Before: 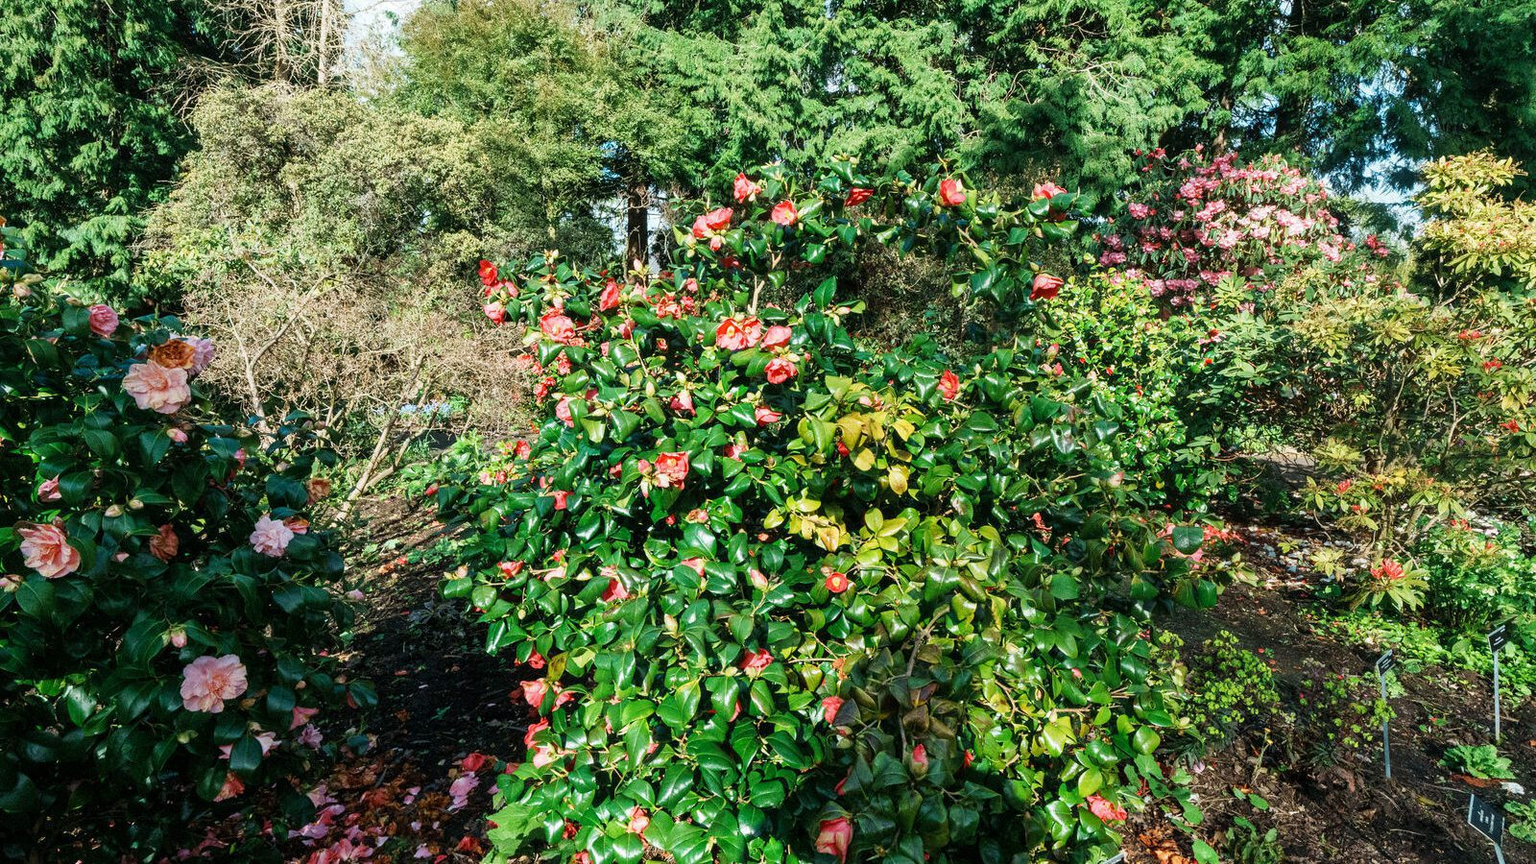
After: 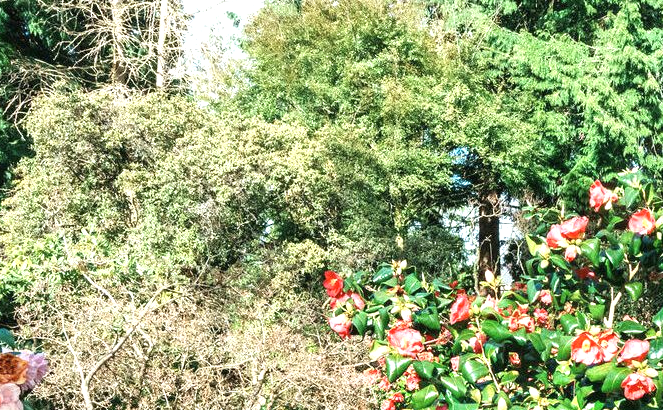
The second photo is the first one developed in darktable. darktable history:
exposure: black level correction 0, exposure 0.701 EV, compensate exposure bias true, compensate highlight preservation false
crop and rotate: left 10.953%, top 0.071%, right 47.598%, bottom 54.288%
contrast brightness saturation: contrast 0.009, saturation -0.065
